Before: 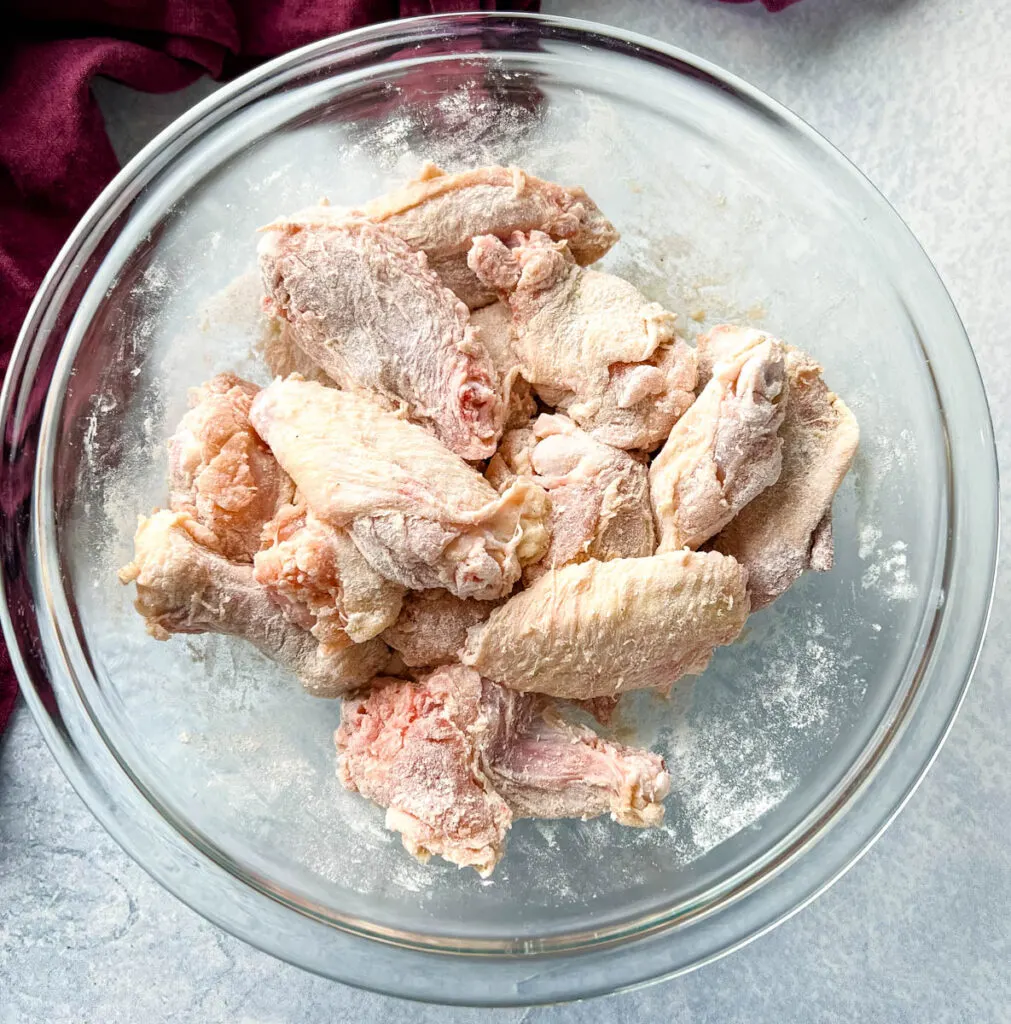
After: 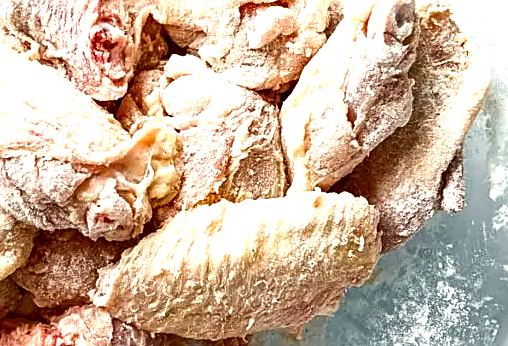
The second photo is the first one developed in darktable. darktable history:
crop: left 36.501%, top 35.141%, right 13.195%, bottom 31.004%
contrast brightness saturation: contrast 0.095, brightness -0.278, saturation 0.146
sharpen: on, module defaults
exposure: black level correction 0, exposure 0.703 EV, compensate highlight preservation false
